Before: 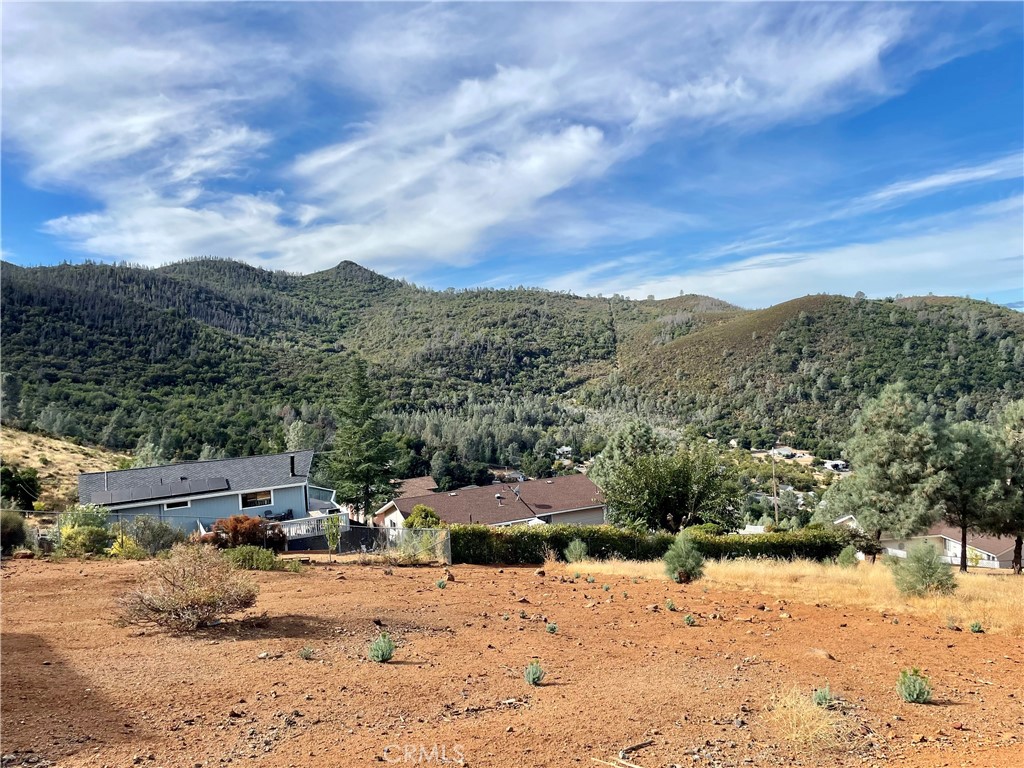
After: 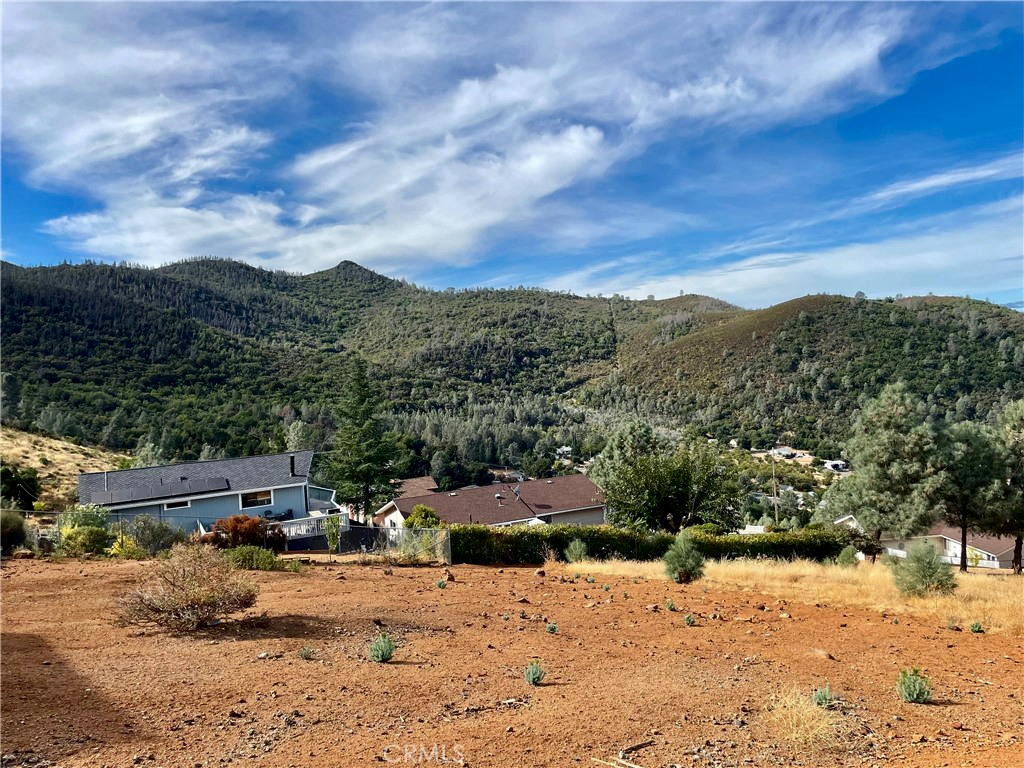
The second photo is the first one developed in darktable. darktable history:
contrast brightness saturation: contrast 0.067, brightness -0.129, saturation 0.065
